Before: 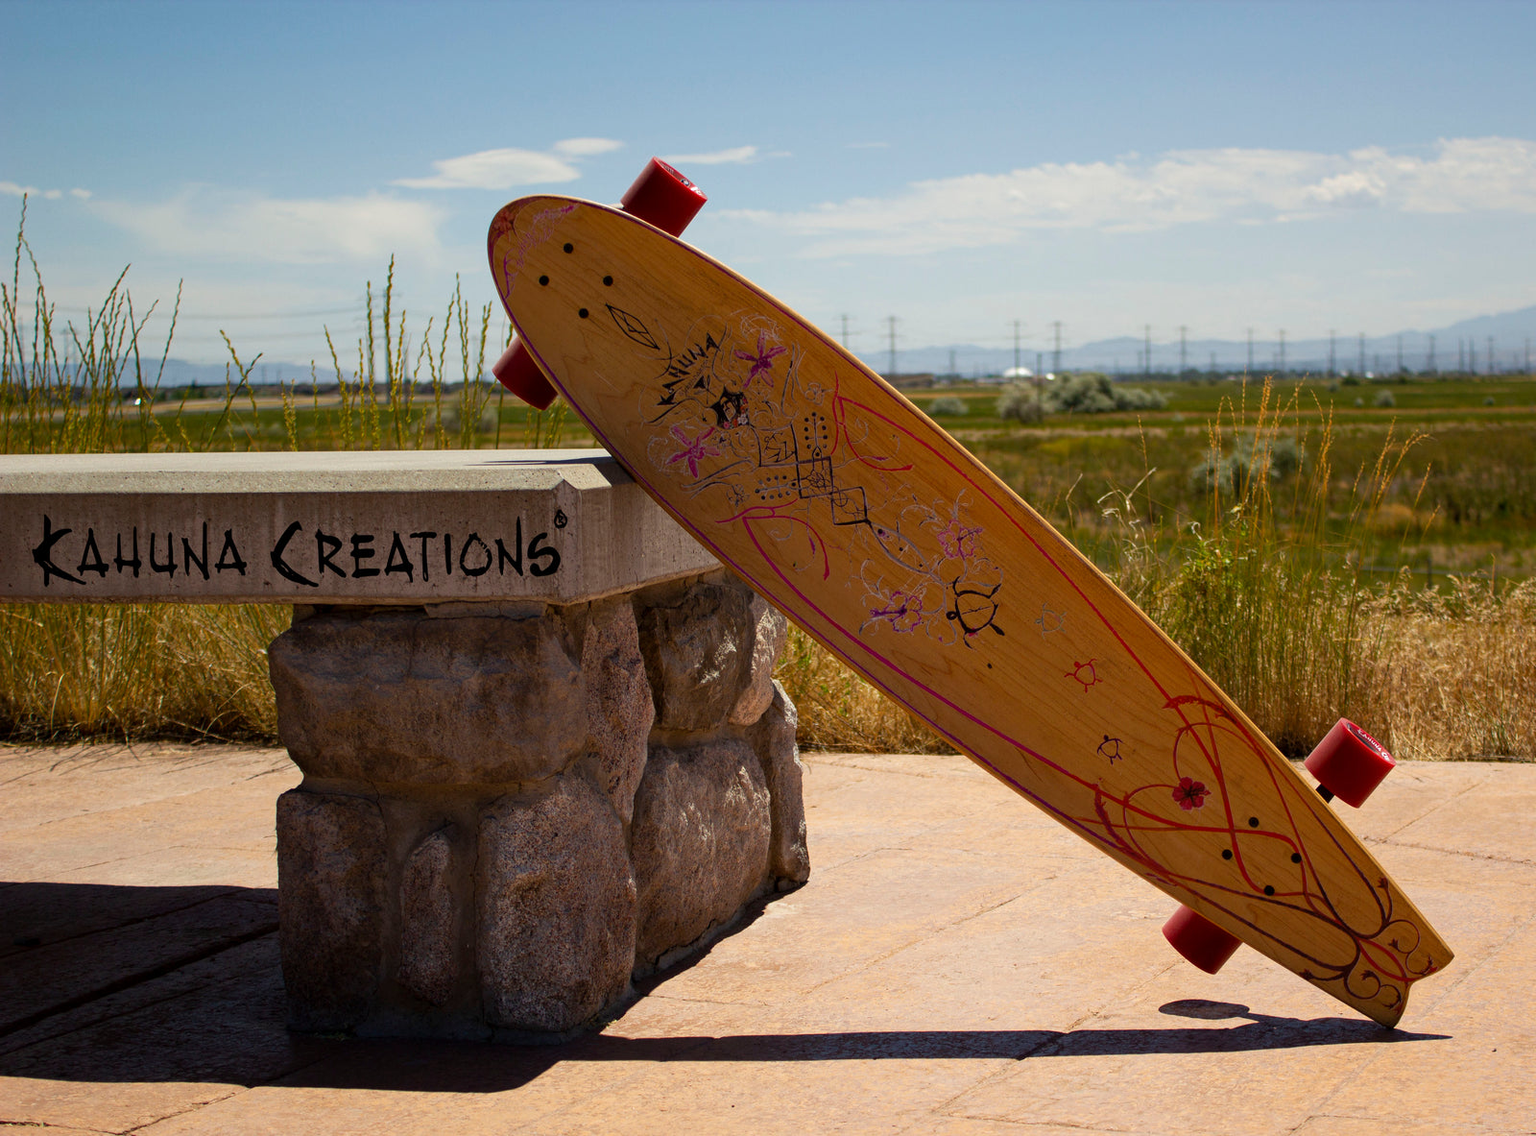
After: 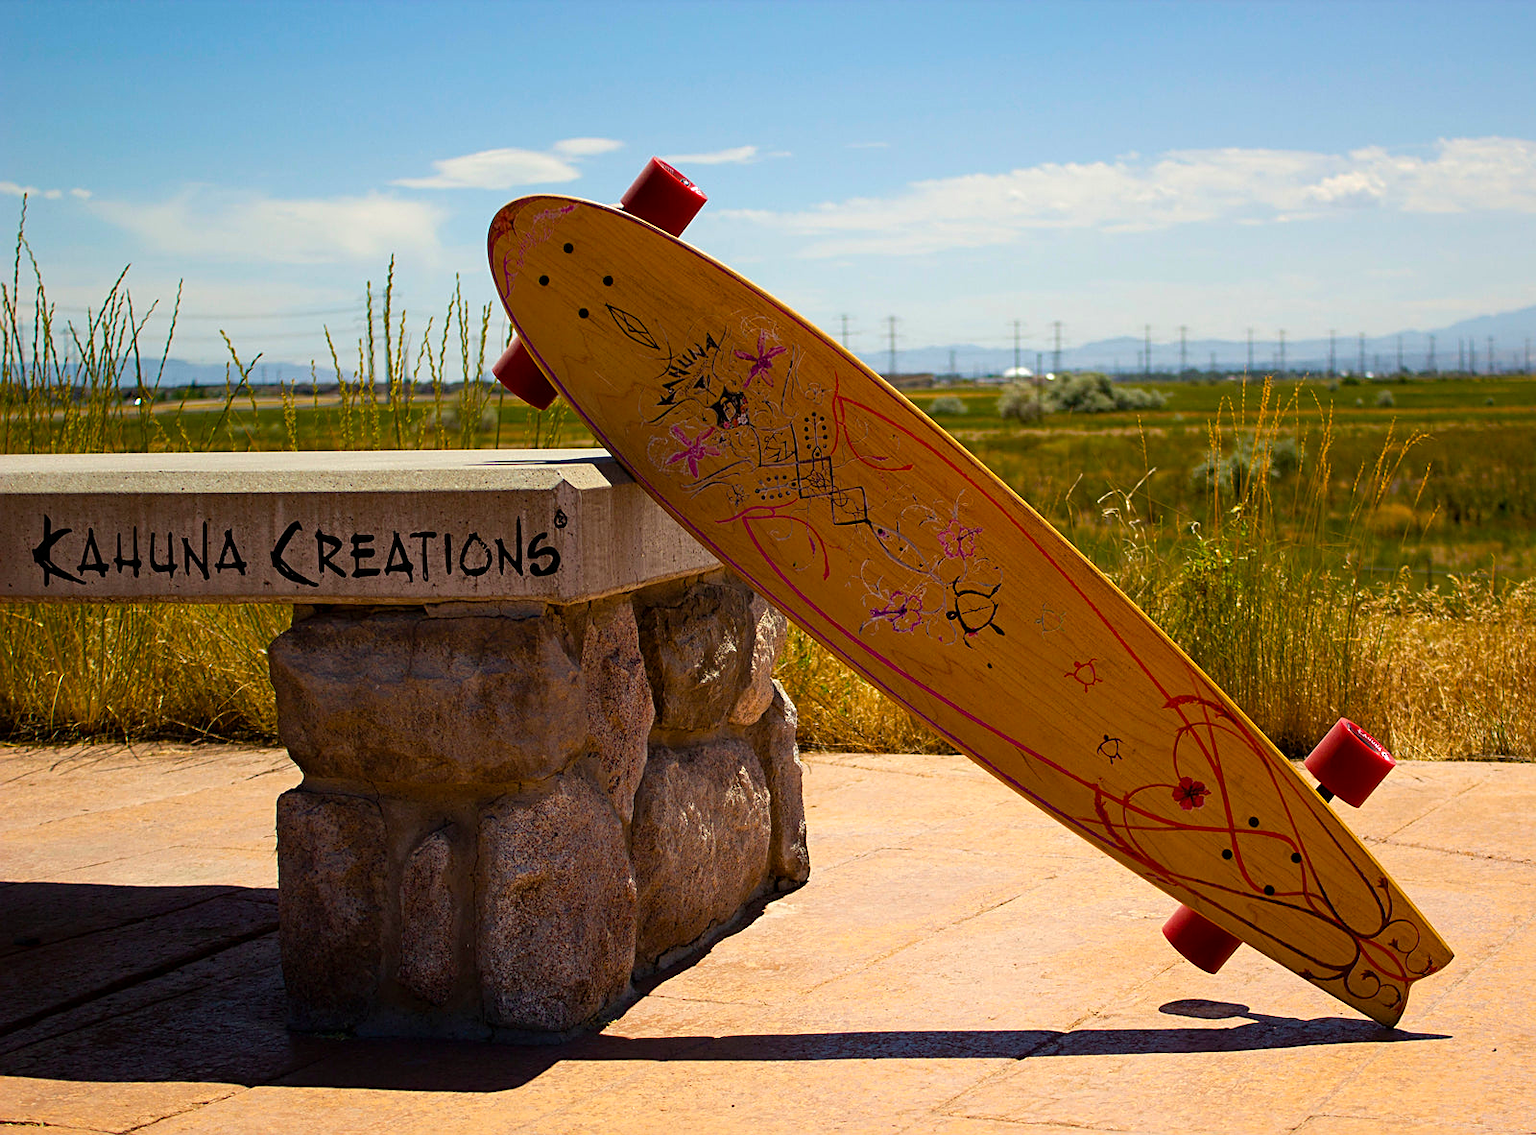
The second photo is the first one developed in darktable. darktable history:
sharpen: on, module defaults
color balance rgb: linear chroma grading › global chroma 33.4%
levels: levels [0, 0.474, 0.947]
